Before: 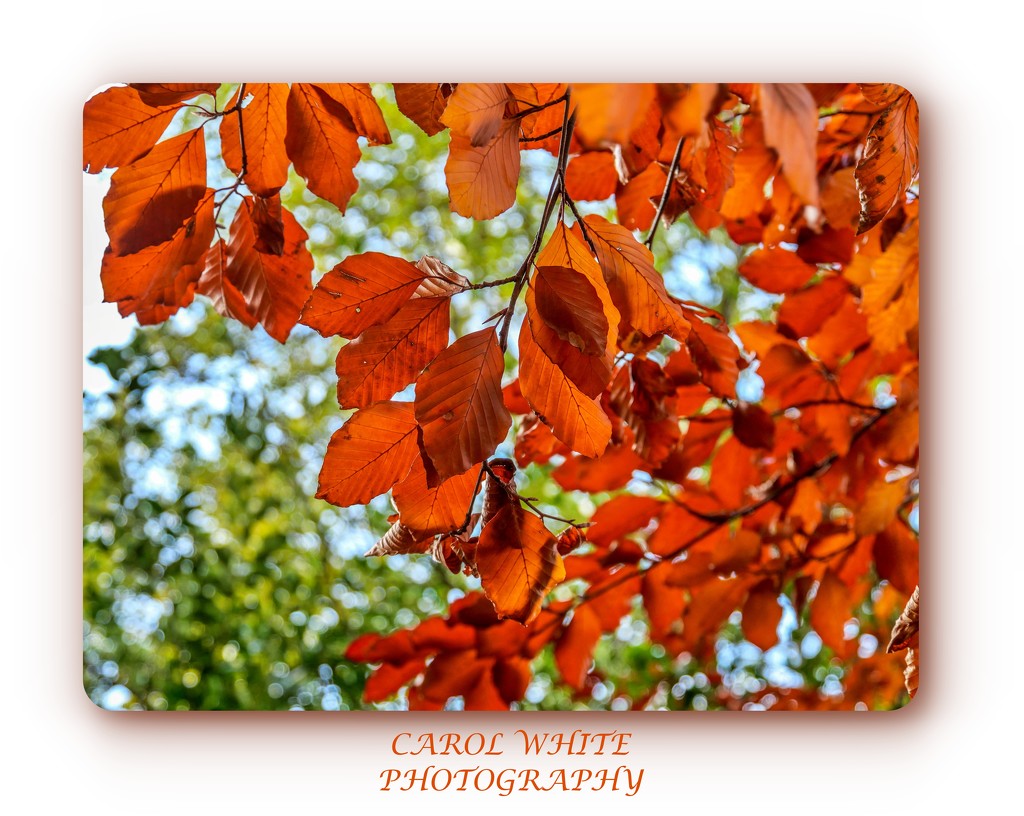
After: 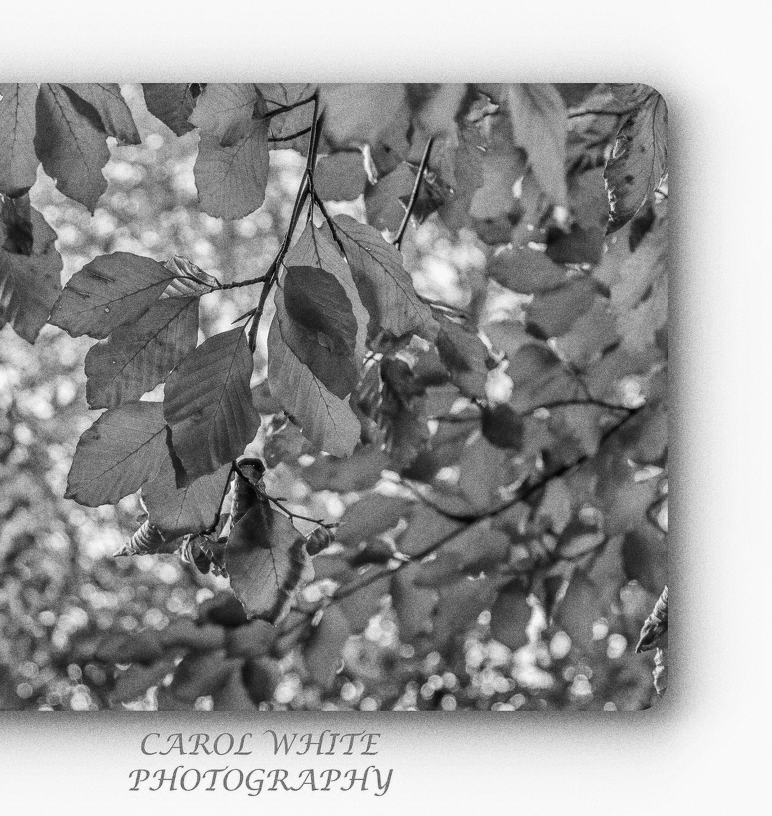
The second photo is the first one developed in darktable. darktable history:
white balance: emerald 1
crop and rotate: left 24.6%
grain: coarseness 0.09 ISO, strength 40%
monochrome: a 32, b 64, size 2.3
